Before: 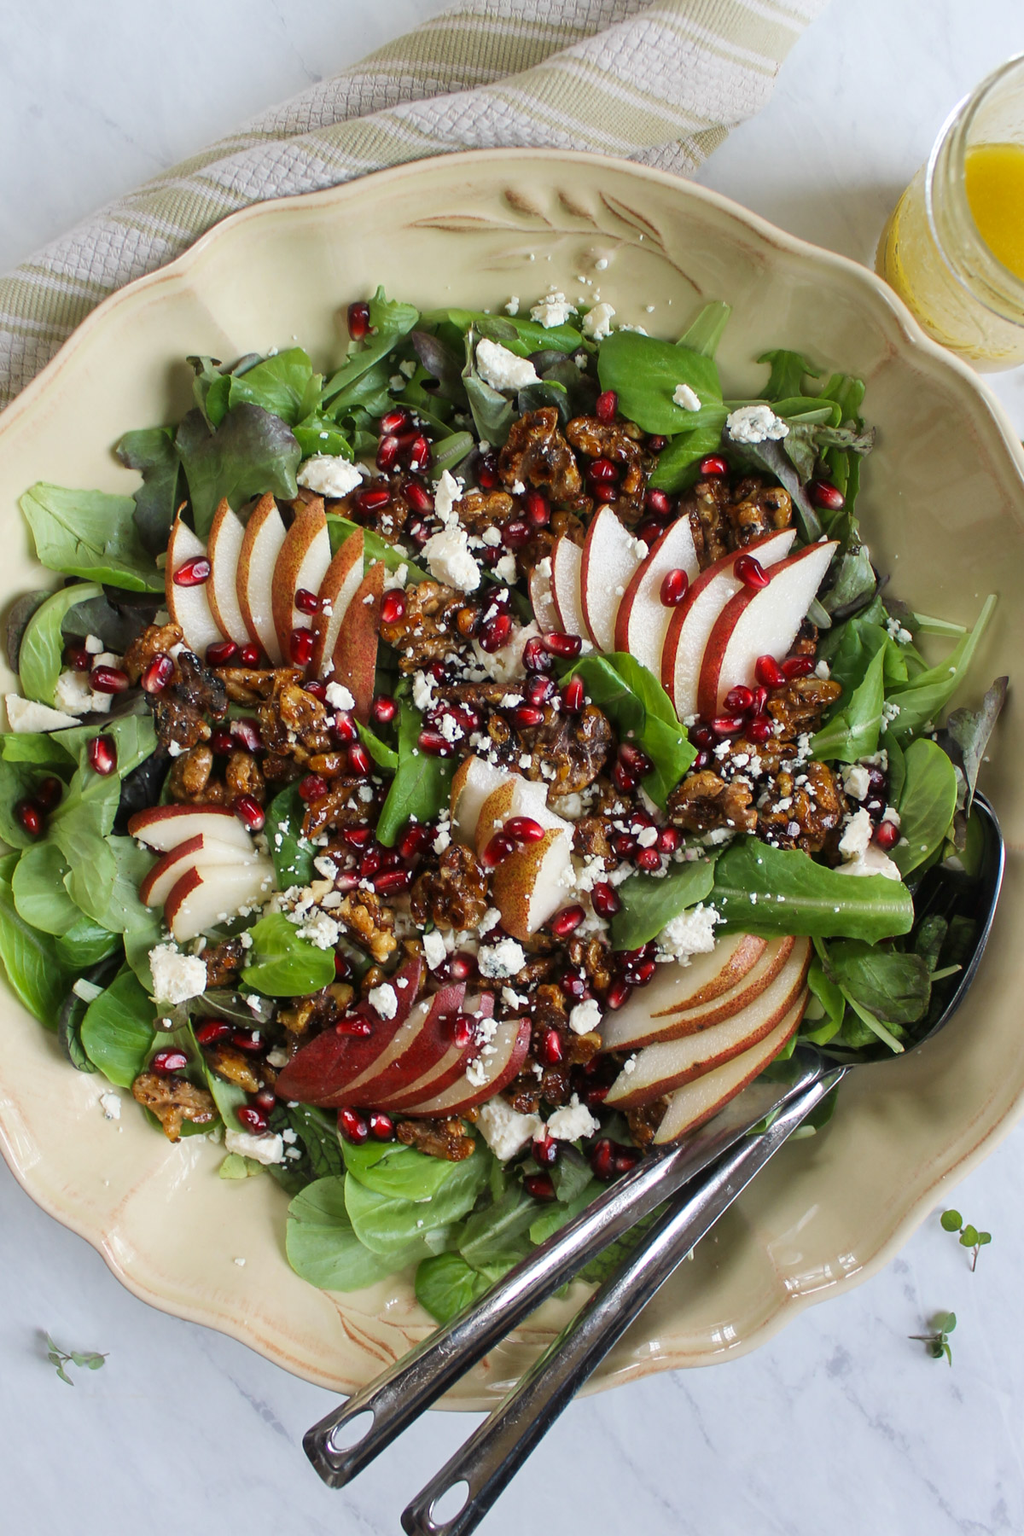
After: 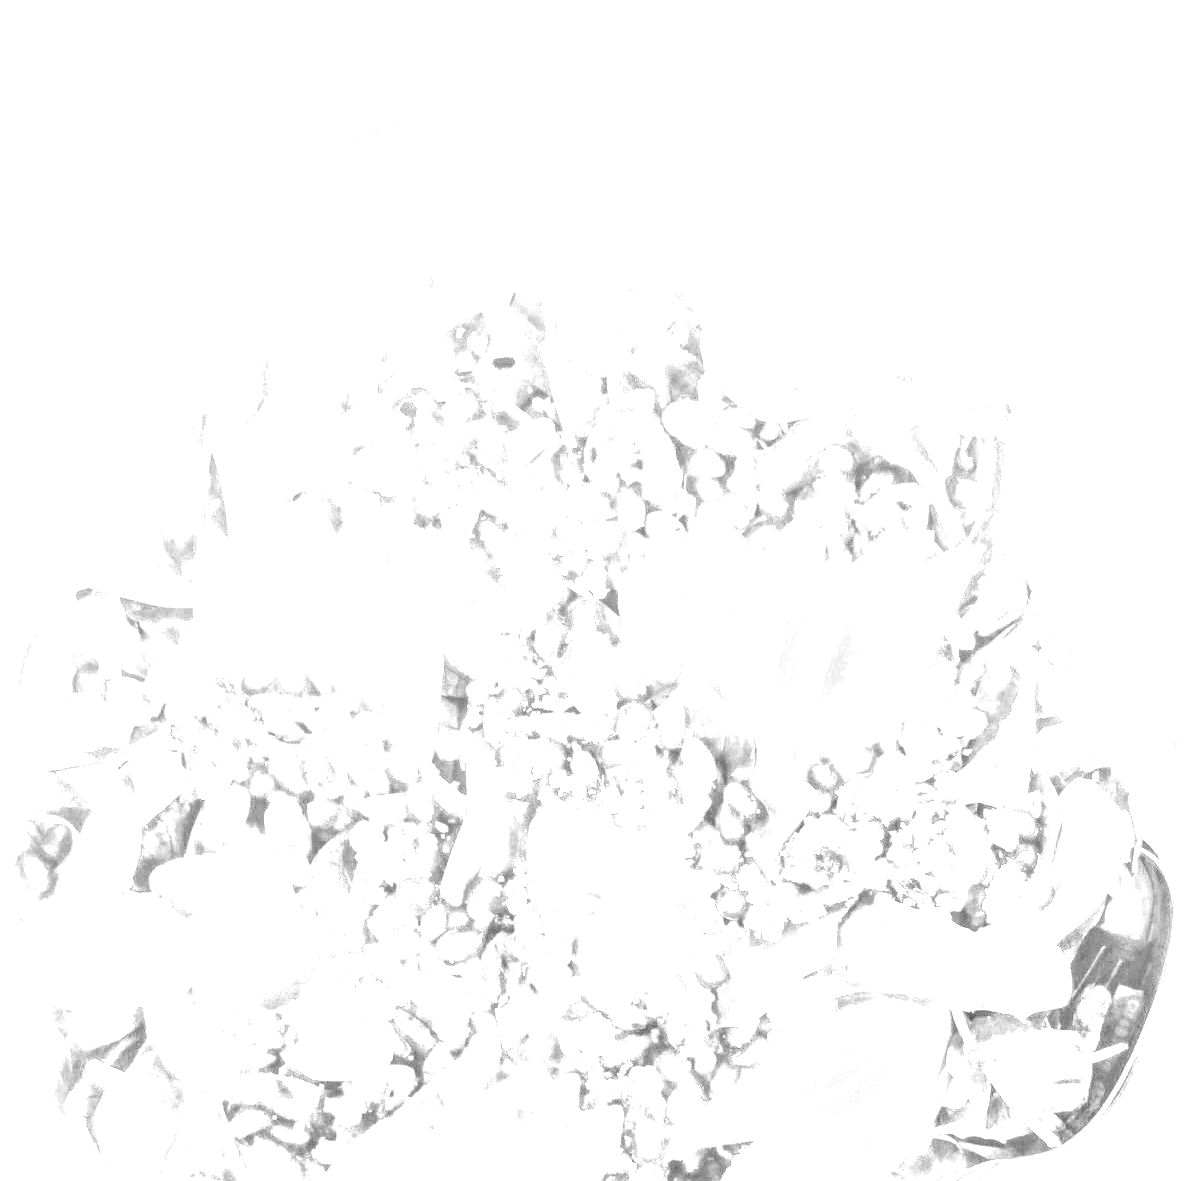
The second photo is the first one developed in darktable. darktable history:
crop and rotate: top 4.848%, bottom 29.503%
local contrast: on, module defaults
white balance: red 8, blue 8
base curve: curves: ch0 [(0, 0) (0.303, 0.277) (1, 1)]
monochrome: on, module defaults
